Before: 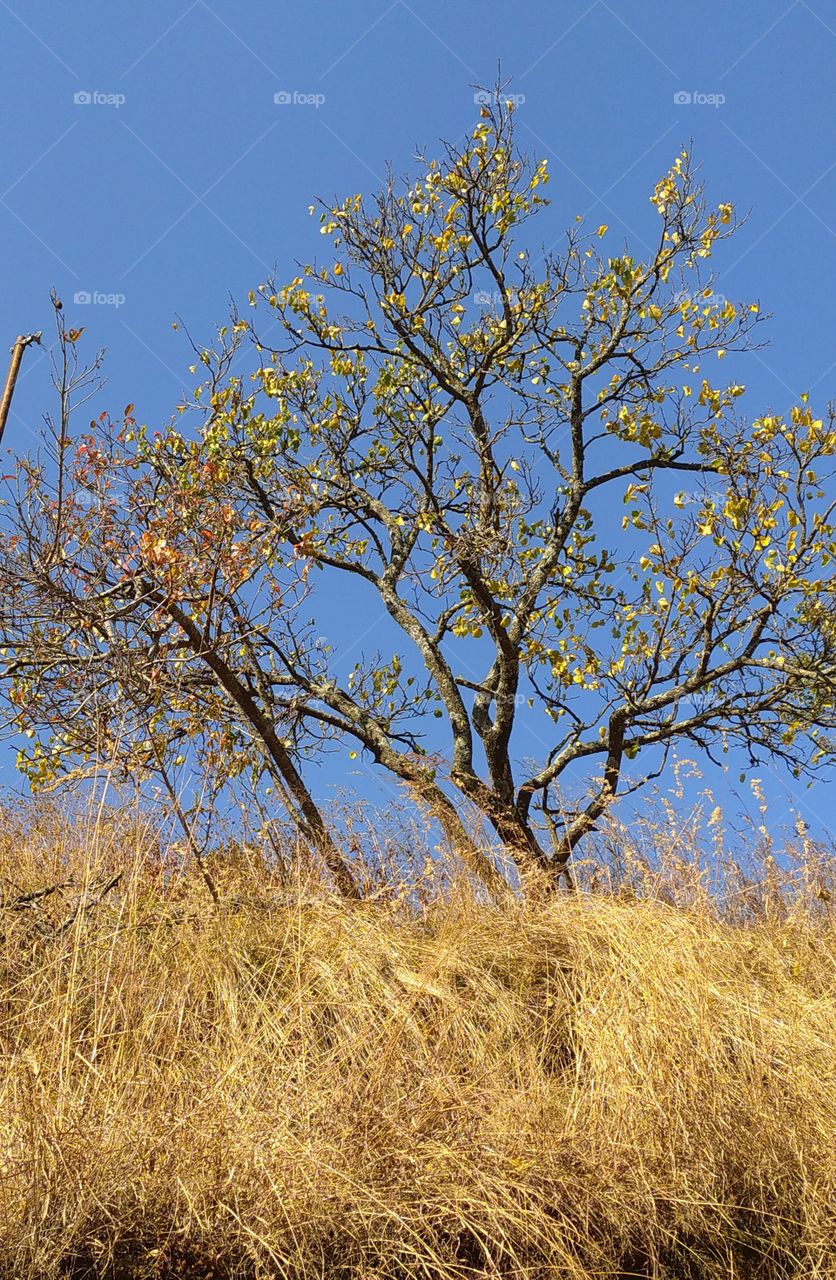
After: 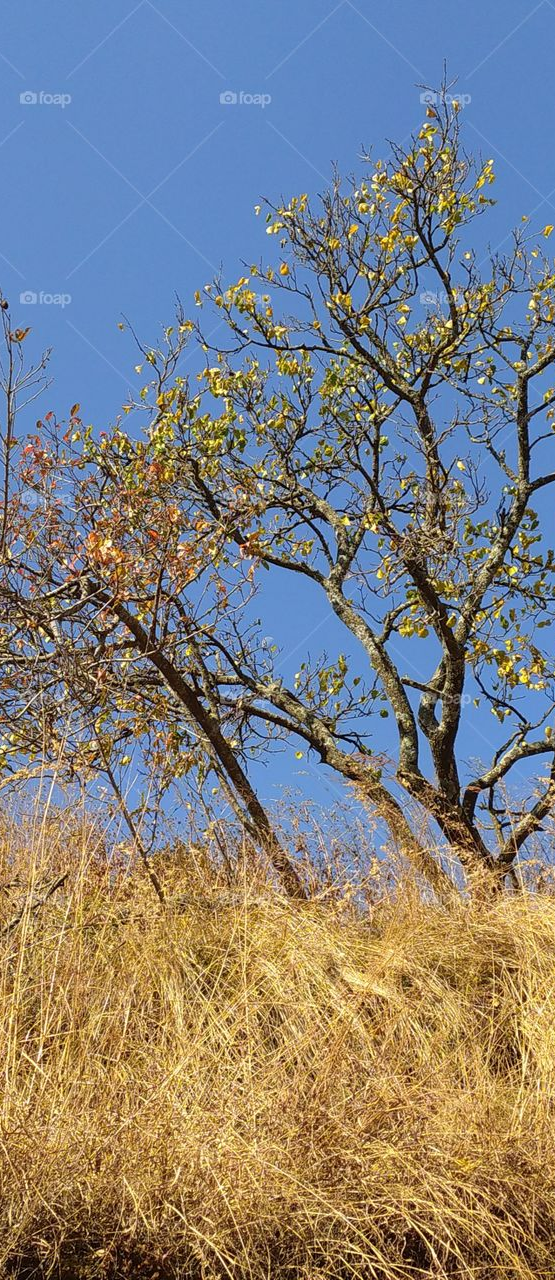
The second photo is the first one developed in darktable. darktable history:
crop and rotate: left 6.57%, right 26.975%
